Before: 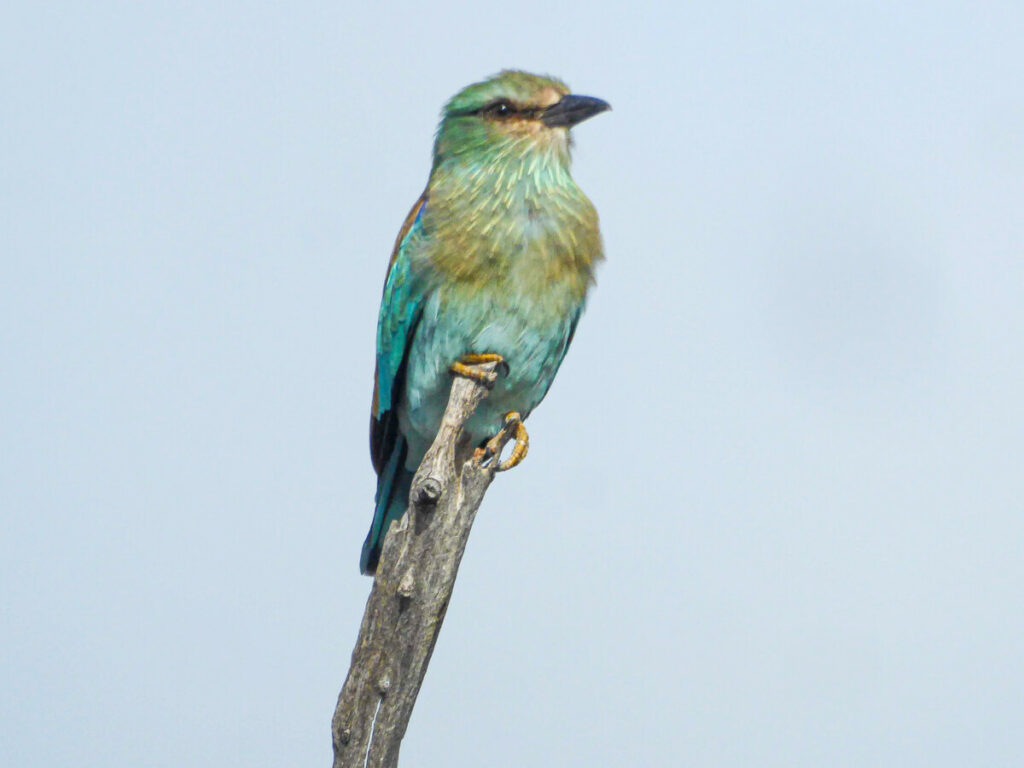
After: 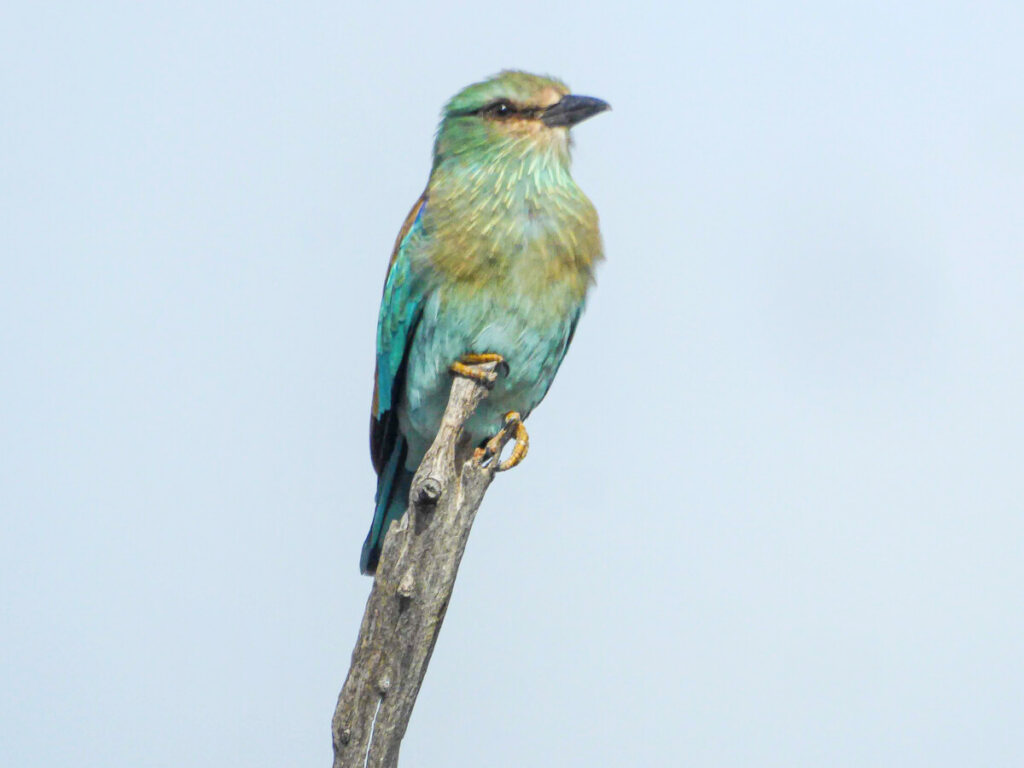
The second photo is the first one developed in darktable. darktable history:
shadows and highlights: shadows -68.26, highlights 33.56, soften with gaussian
